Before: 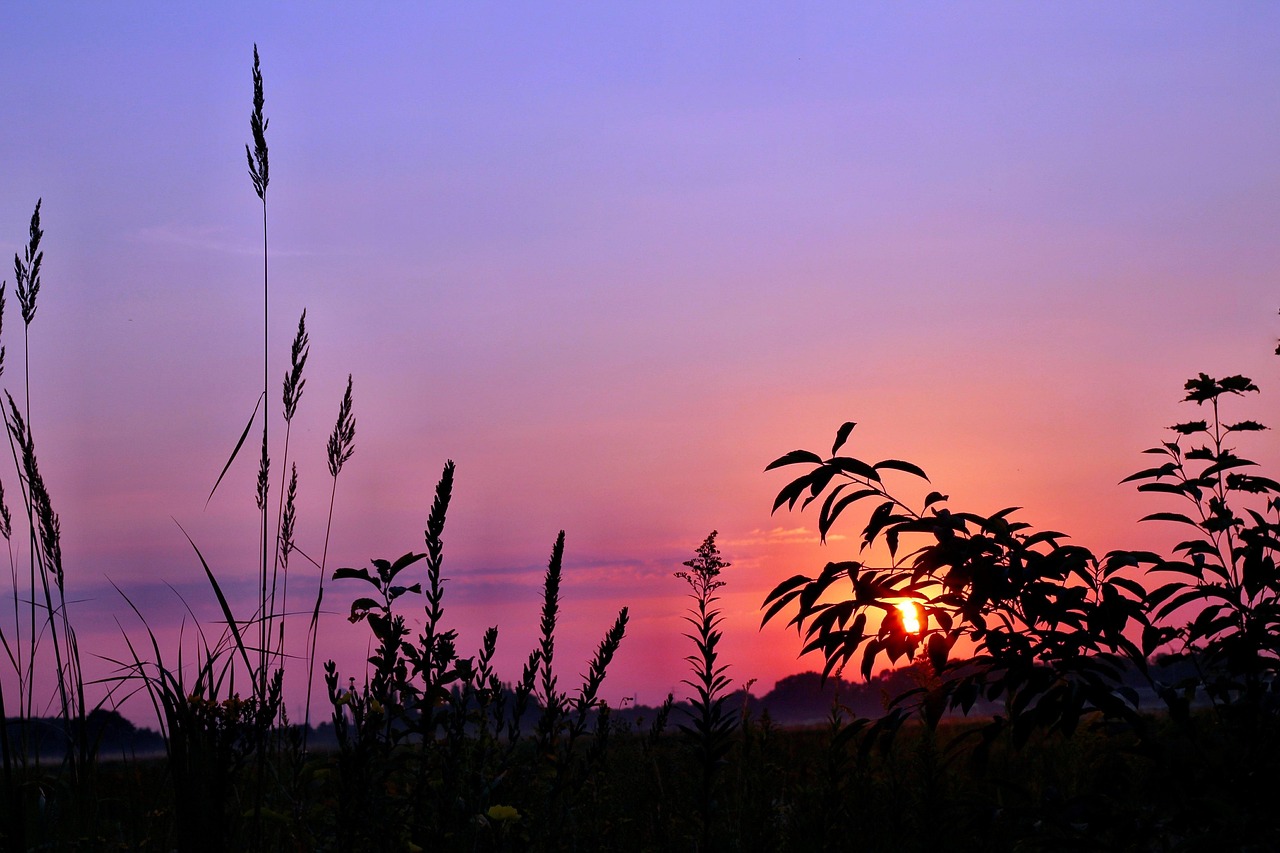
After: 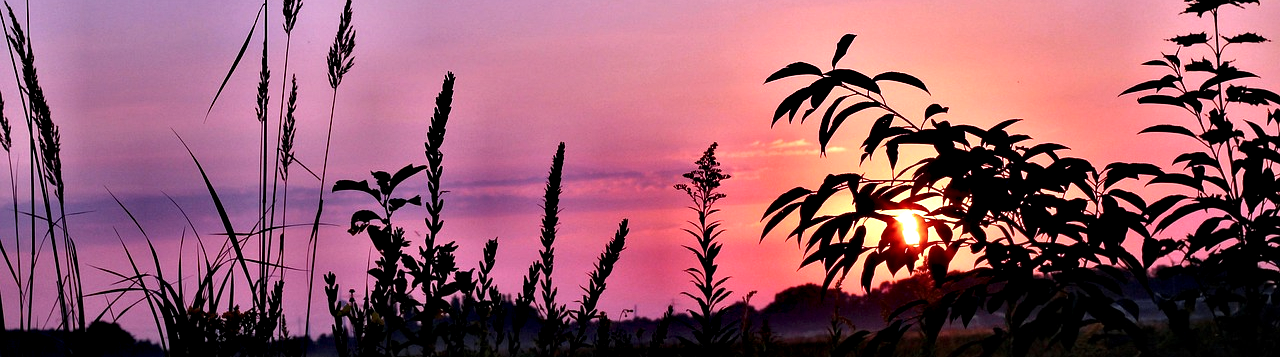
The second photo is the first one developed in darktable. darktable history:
crop: top 45.551%, bottom 12.262%
contrast equalizer: octaves 7, y [[0.609, 0.611, 0.615, 0.613, 0.607, 0.603], [0.504, 0.498, 0.496, 0.499, 0.506, 0.516], [0 ×6], [0 ×6], [0 ×6]]
exposure: black level correction 0, exposure 0.3 EV, compensate highlight preservation false
